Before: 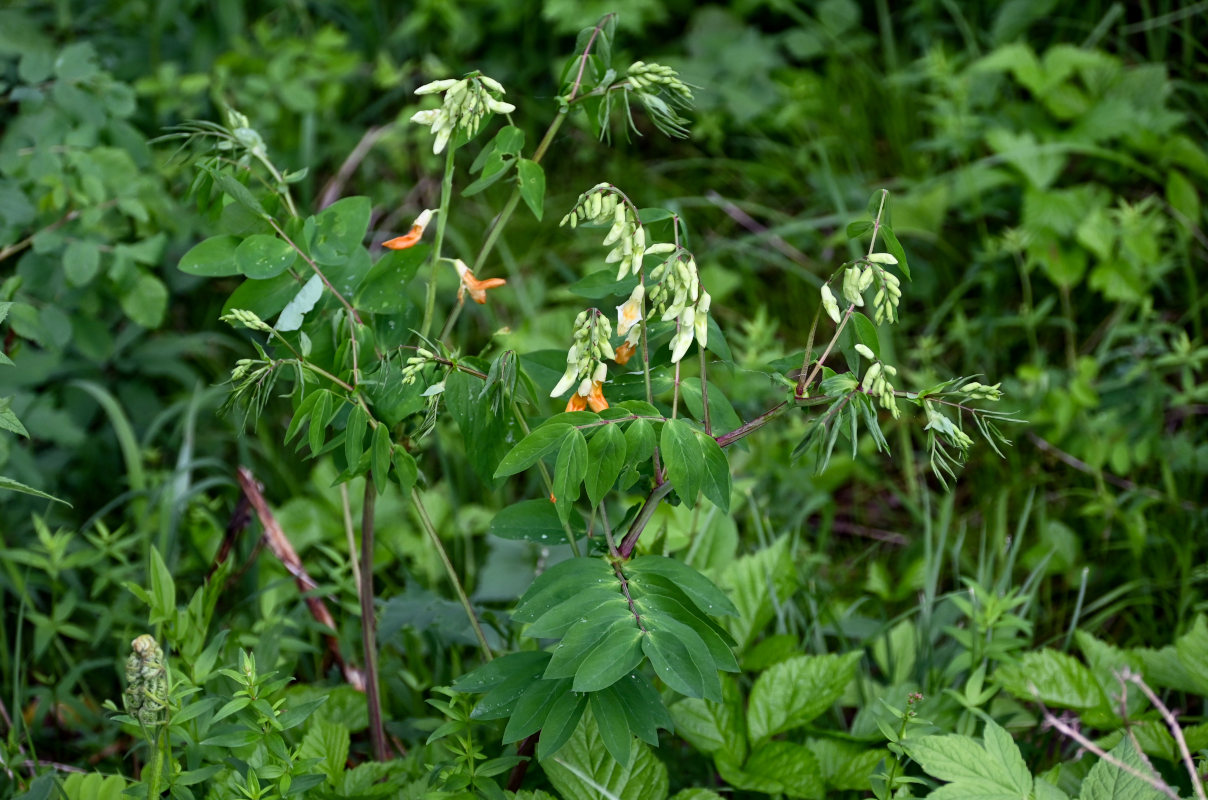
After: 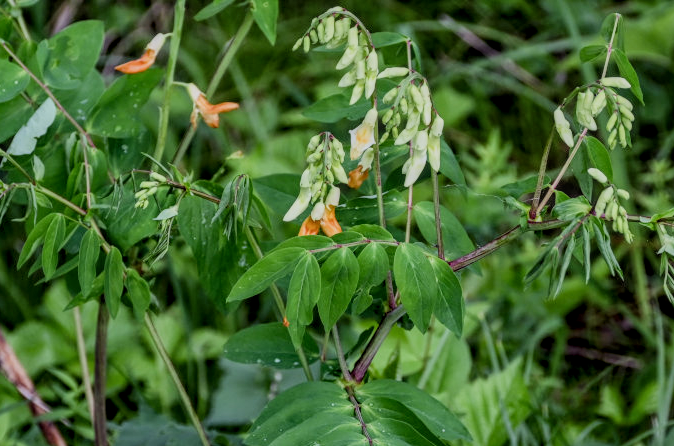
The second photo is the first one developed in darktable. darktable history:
local contrast: highlights 0%, shadows 0%, detail 133%
crop and rotate: left 22.13%, top 22.054%, right 22.026%, bottom 22.102%
filmic rgb: black relative exposure -7.65 EV, white relative exposure 4.56 EV, hardness 3.61
